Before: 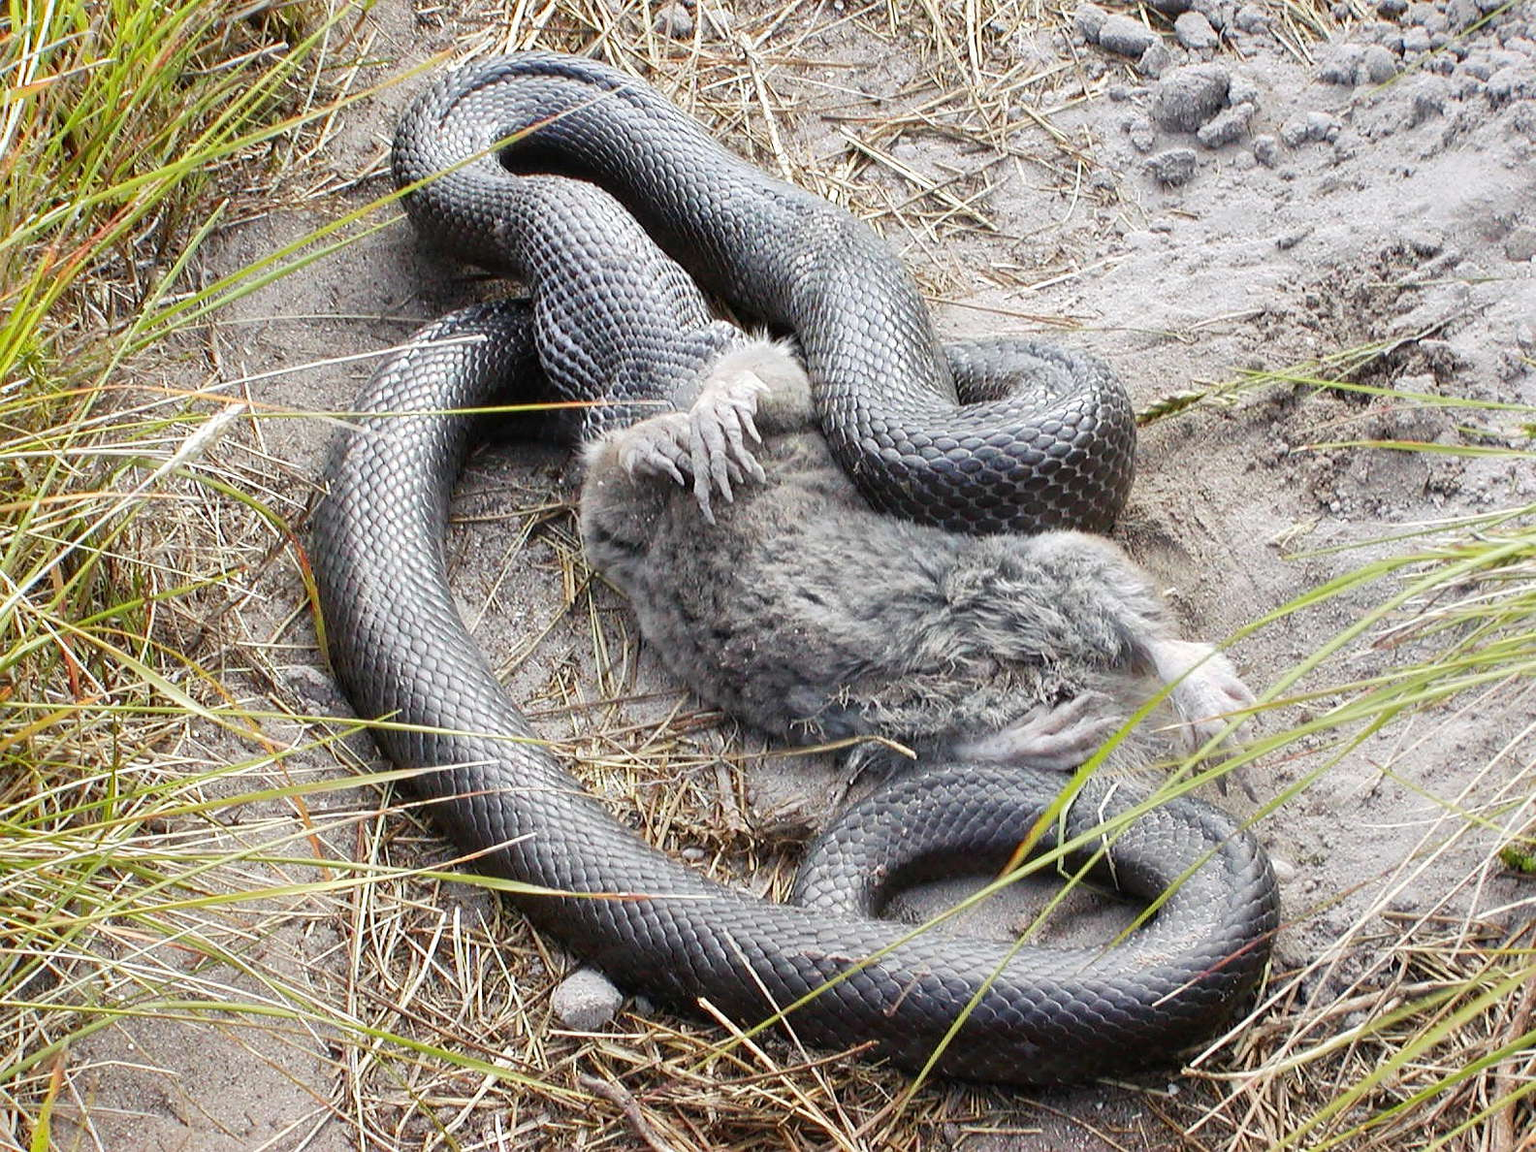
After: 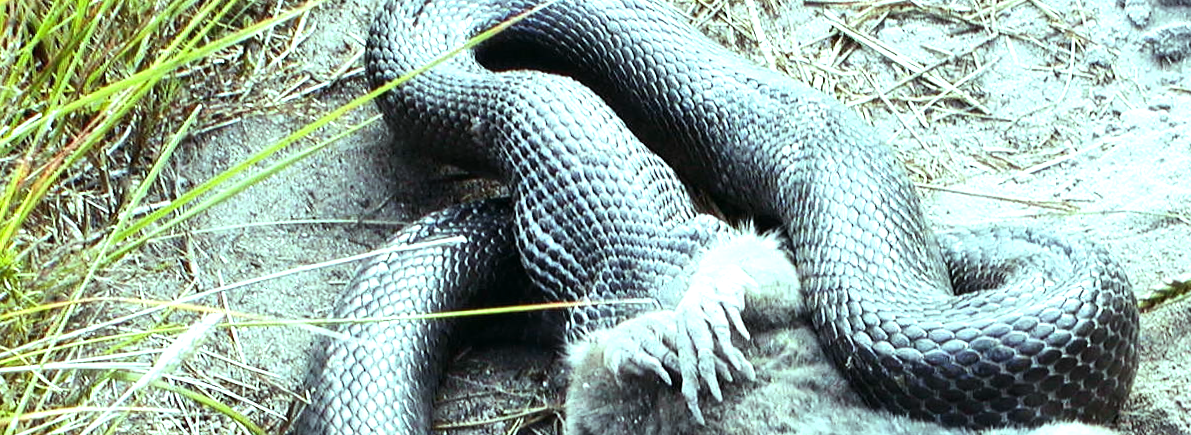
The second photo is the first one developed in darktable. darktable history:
rotate and perspective: rotation -1.32°, lens shift (horizontal) -0.031, crop left 0.015, crop right 0.985, crop top 0.047, crop bottom 0.982
crop: left 0.579%, top 7.627%, right 23.167%, bottom 54.275%
color balance: mode lift, gamma, gain (sRGB), lift [0.997, 0.979, 1.021, 1.011], gamma [1, 1.084, 0.916, 0.998], gain [1, 0.87, 1.13, 1.101], contrast 4.55%, contrast fulcrum 38.24%, output saturation 104.09%
tone equalizer: -8 EV -0.75 EV, -7 EV -0.7 EV, -6 EV -0.6 EV, -5 EV -0.4 EV, -3 EV 0.4 EV, -2 EV 0.6 EV, -1 EV 0.7 EV, +0 EV 0.75 EV, edges refinement/feathering 500, mask exposure compensation -1.57 EV, preserve details no
